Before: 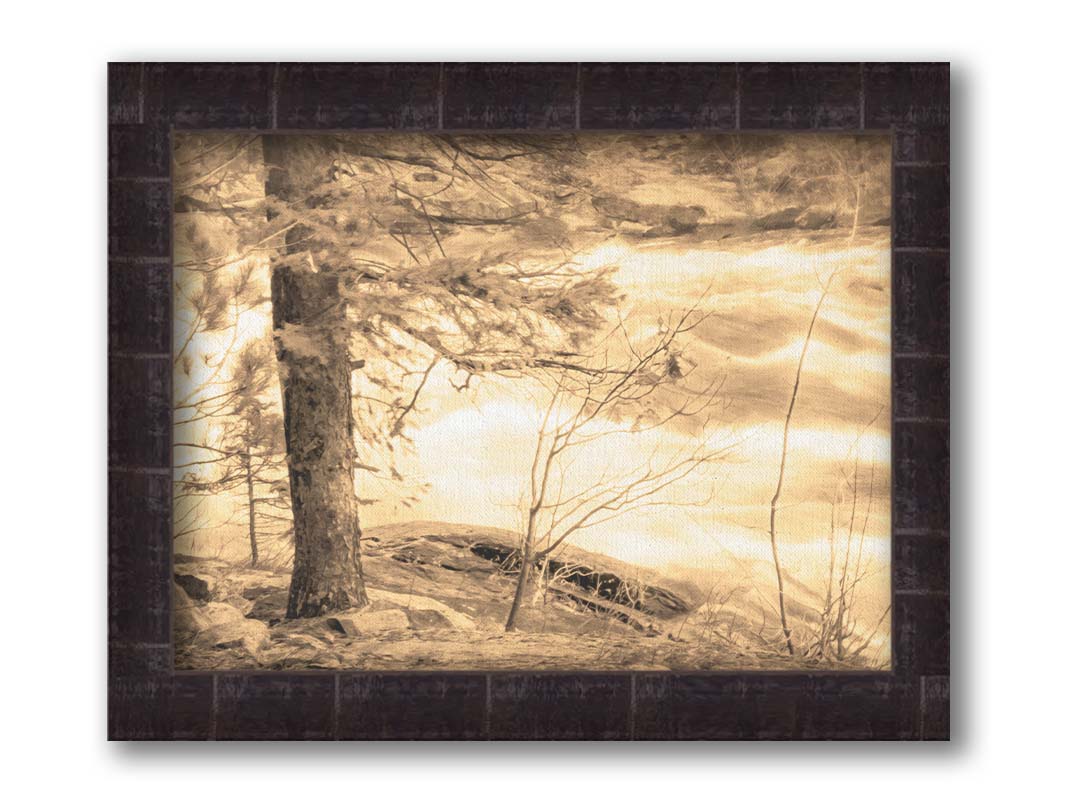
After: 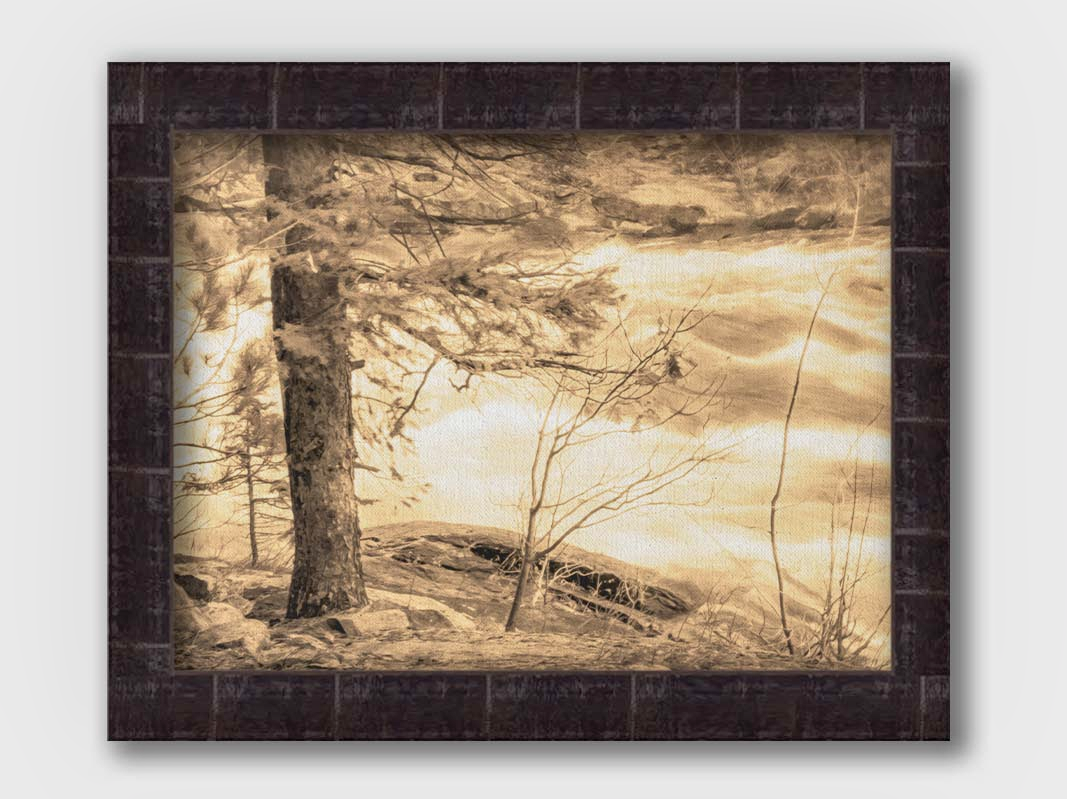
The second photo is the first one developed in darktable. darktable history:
crop: bottom 0.077%
exposure: black level correction 0.006, exposure -0.224 EV, compensate highlight preservation false
local contrast: on, module defaults
